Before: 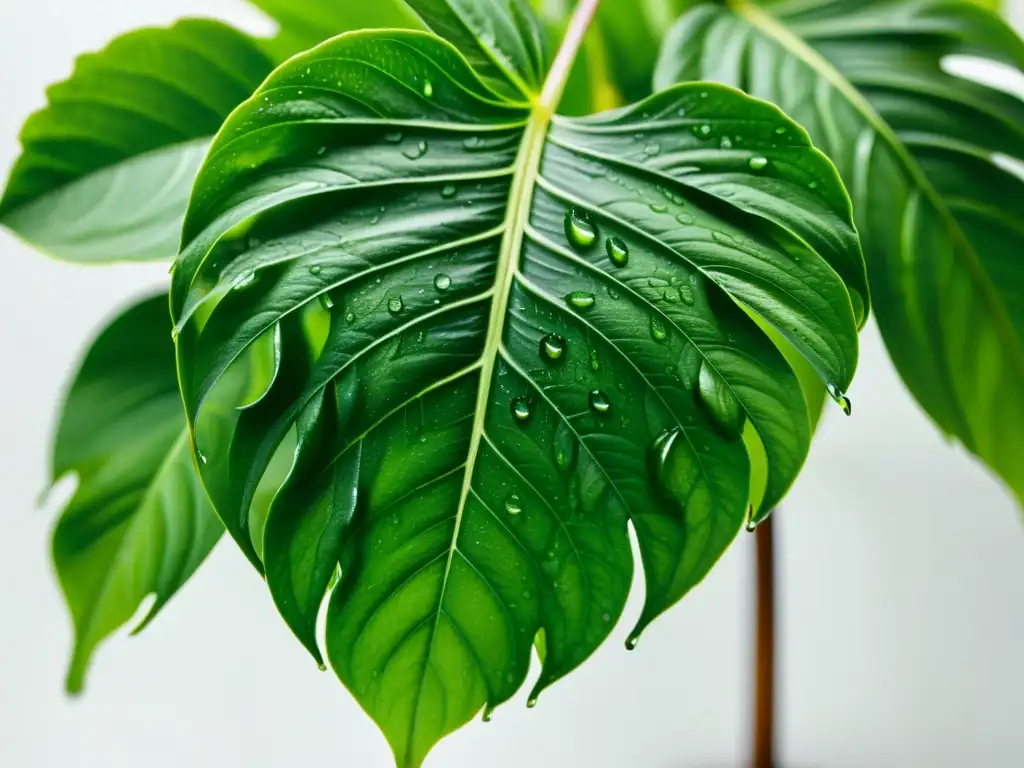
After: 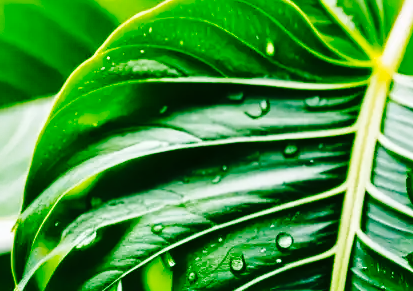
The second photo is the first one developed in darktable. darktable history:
crop: left 15.49%, top 5.449%, right 44.105%, bottom 56.593%
tone curve: curves: ch0 [(0, 0) (0.179, 0.073) (0.265, 0.147) (0.463, 0.553) (0.51, 0.635) (0.716, 0.863) (1, 0.997)], preserve colors none
tone equalizer: -8 EV 0 EV, -7 EV 0.003 EV, -6 EV -0.002 EV, -5 EV -0.013 EV, -4 EV -0.057 EV, -3 EV -0.209 EV, -2 EV -0.239 EV, -1 EV 0.079 EV, +0 EV 0.307 EV, edges refinement/feathering 500, mask exposure compensation -1.57 EV, preserve details no
